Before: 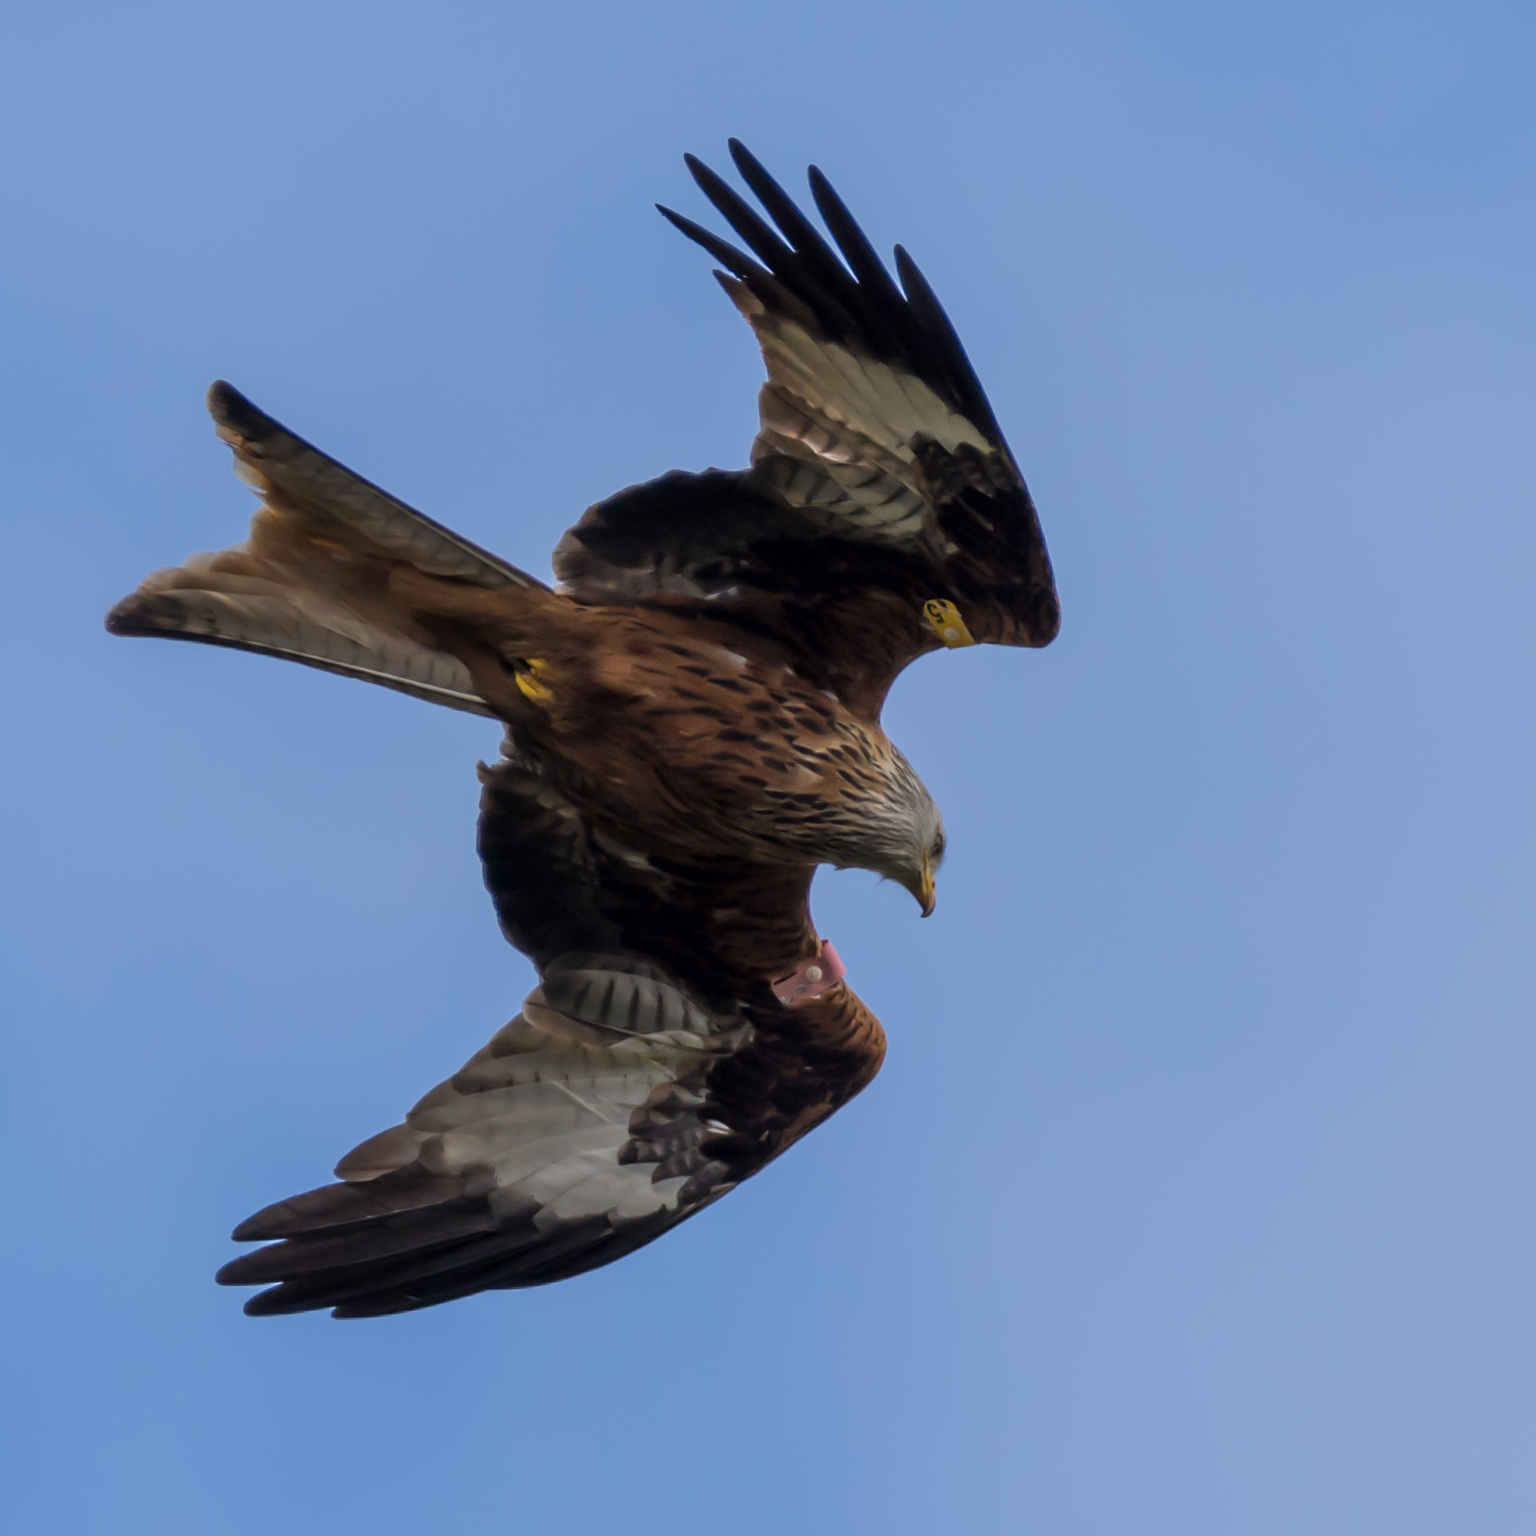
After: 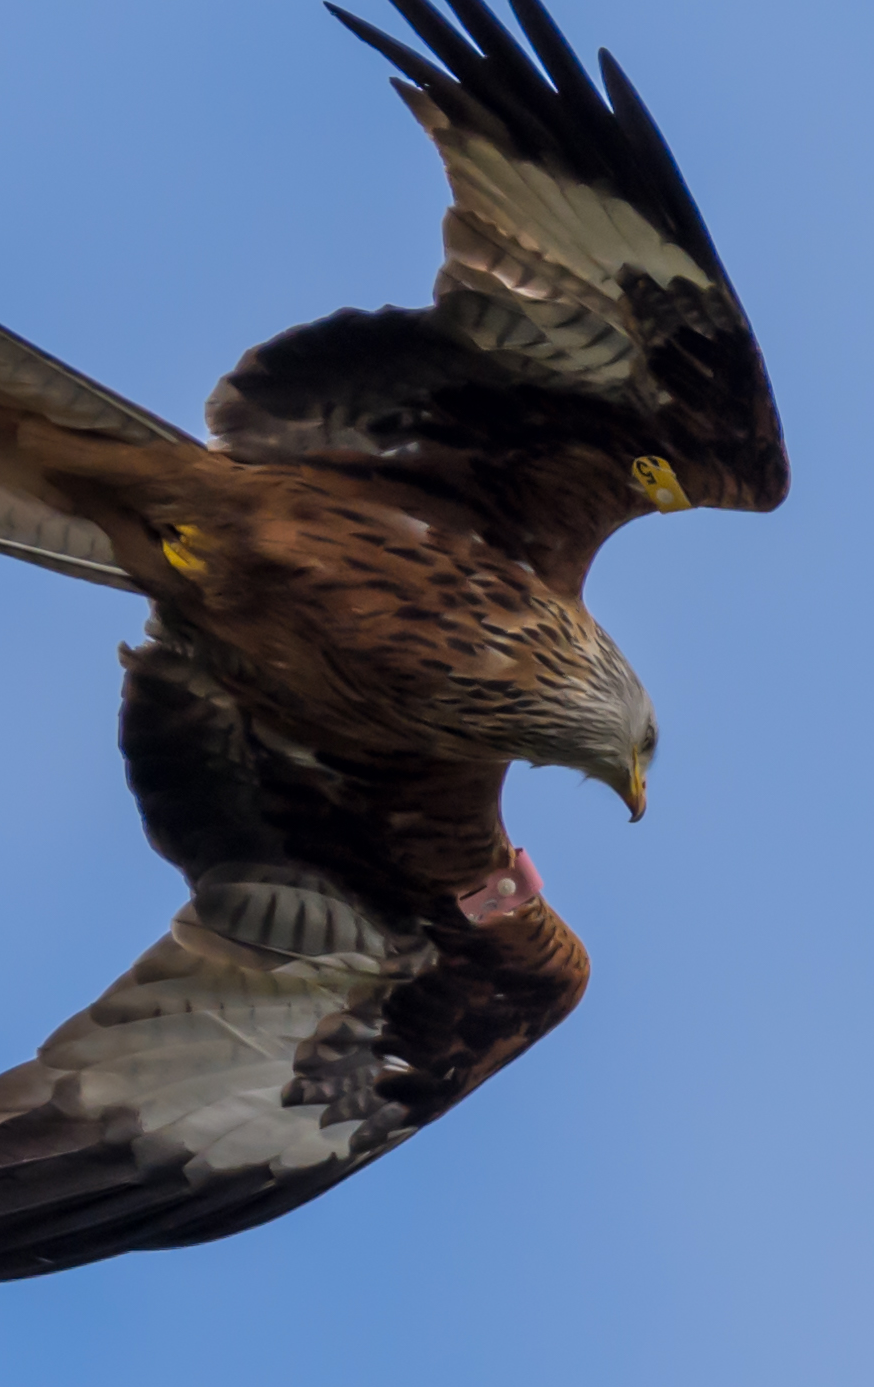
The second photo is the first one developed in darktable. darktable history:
vibrance: vibrance 67%
crop and rotate: angle 0.02°, left 24.353%, top 13.219%, right 26.156%, bottom 8.224%
